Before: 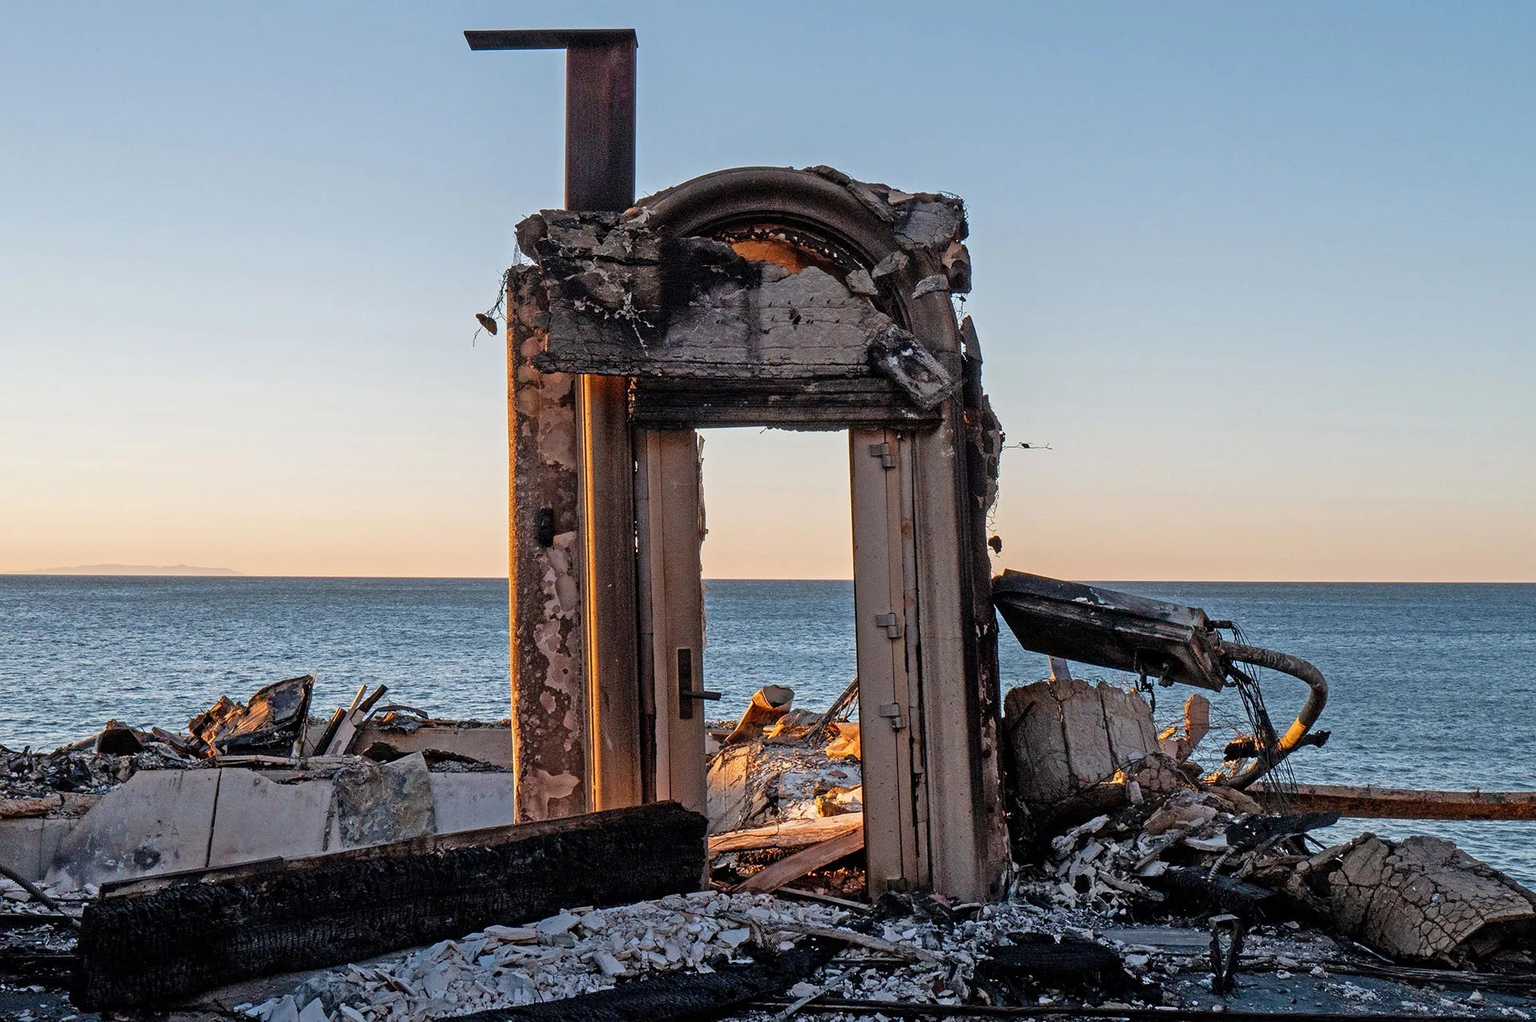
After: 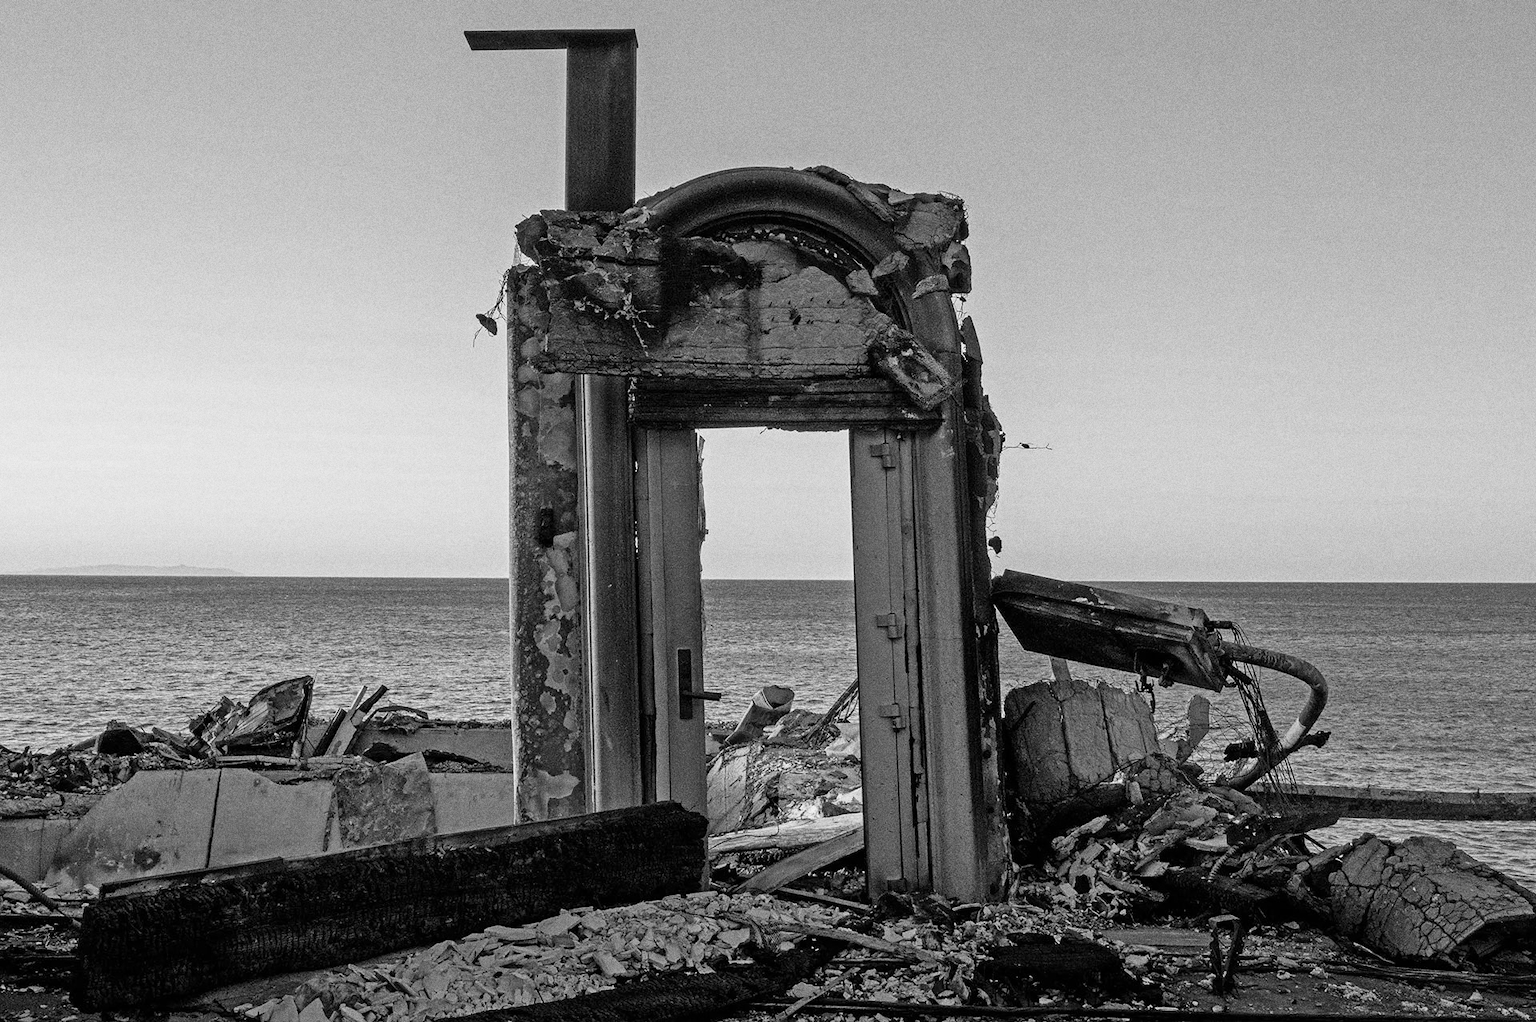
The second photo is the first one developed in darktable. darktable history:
monochrome: on, module defaults
grain: coarseness 0.09 ISO, strength 40%
